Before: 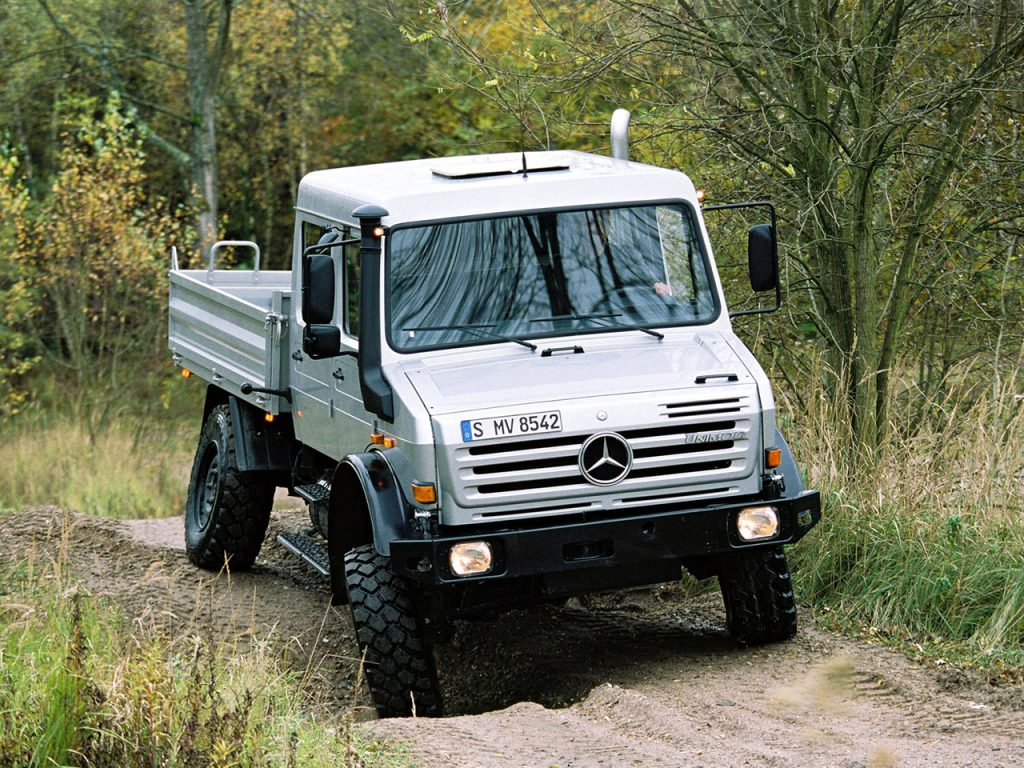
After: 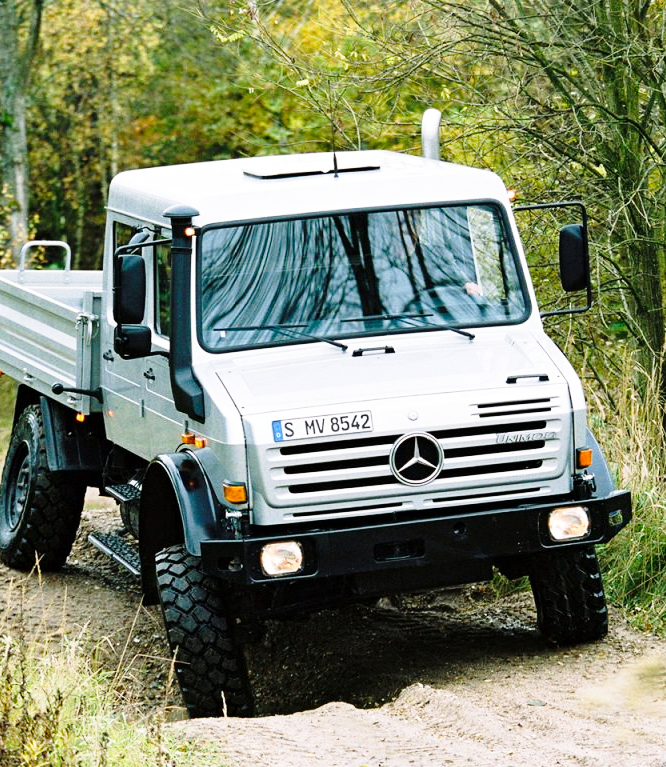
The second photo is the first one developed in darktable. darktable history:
base curve: curves: ch0 [(0, 0) (0.028, 0.03) (0.121, 0.232) (0.46, 0.748) (0.859, 0.968) (1, 1)], preserve colors none
color balance rgb: shadows lift › chroma 0.974%, shadows lift › hue 111.59°, perceptual saturation grading › global saturation 1.455%, perceptual saturation grading › highlights -1.817%, perceptual saturation grading › mid-tones 4.093%, perceptual saturation grading › shadows 7.103%
crop and rotate: left 18.516%, right 16.37%
